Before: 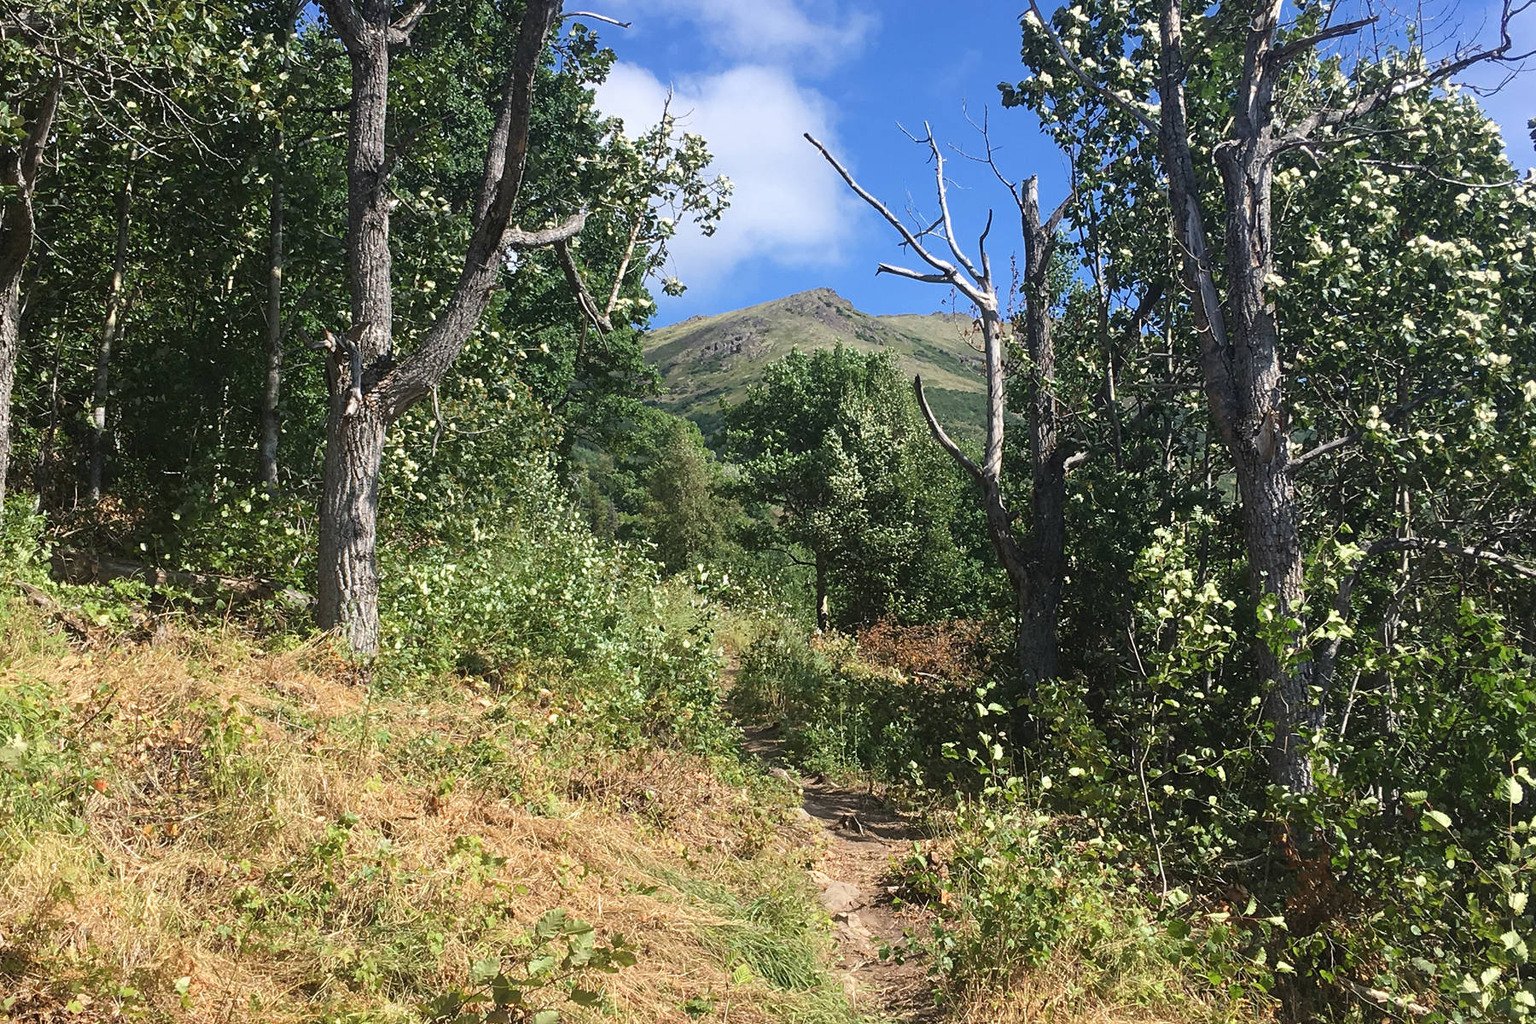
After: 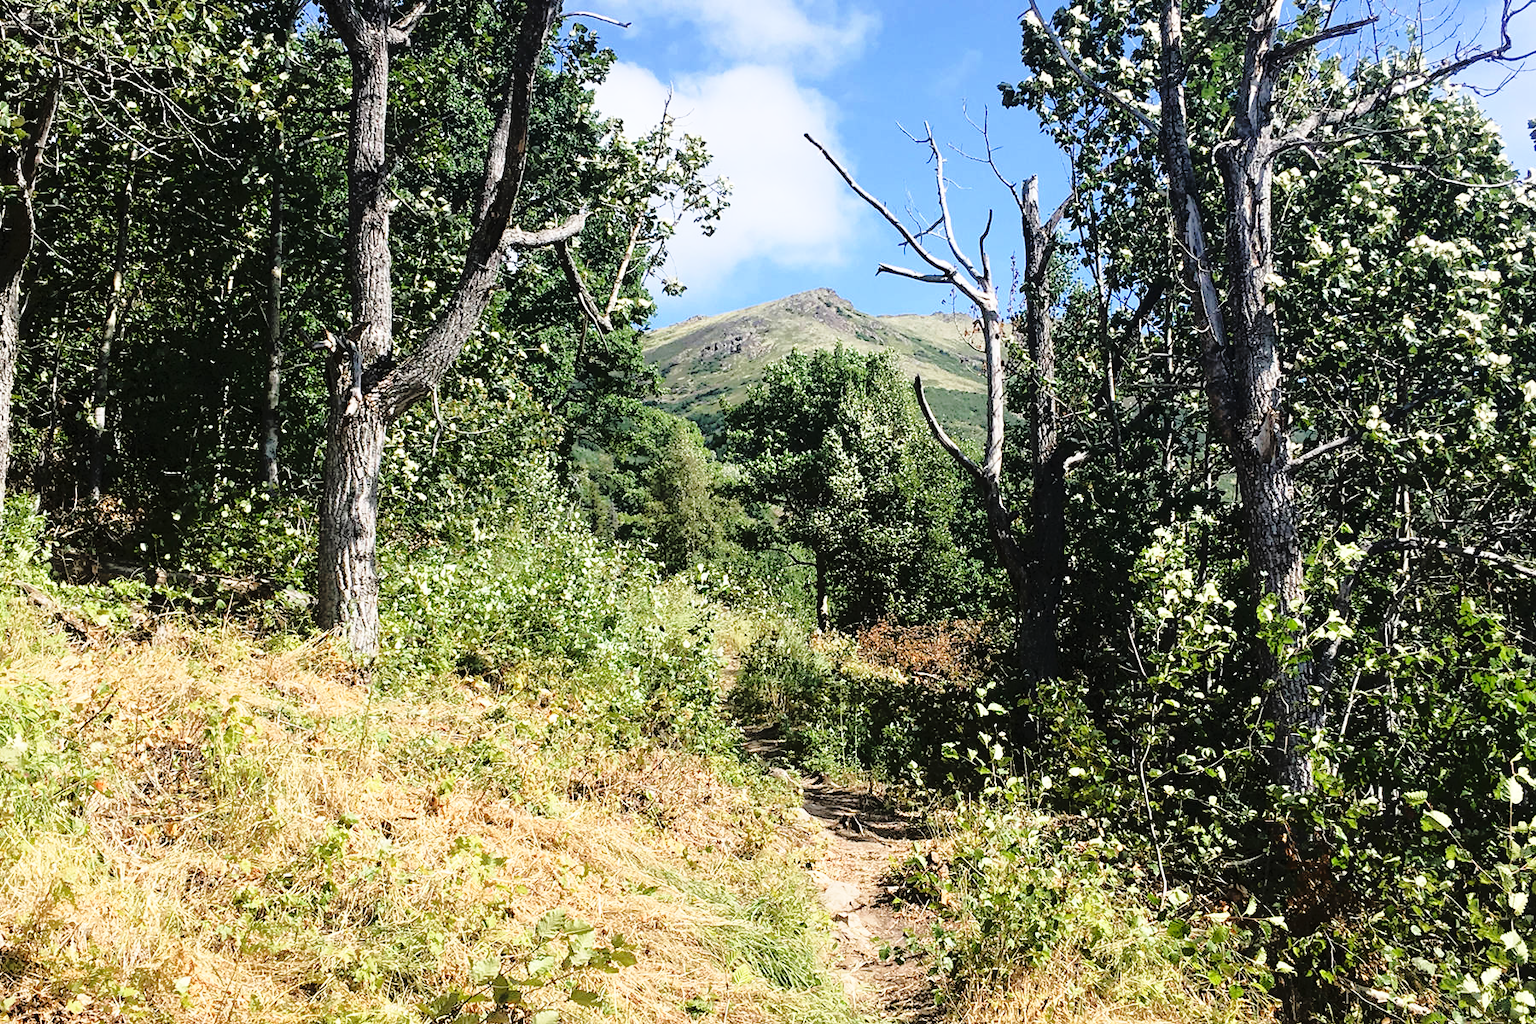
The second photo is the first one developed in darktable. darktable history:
tone equalizer: -8 EV -1.81 EV, -7 EV -1.12 EV, -6 EV -1.63 EV, edges refinement/feathering 500, mask exposure compensation -1.57 EV, preserve details no
base curve: curves: ch0 [(0, 0) (0.028, 0.03) (0.121, 0.232) (0.46, 0.748) (0.859, 0.968) (1, 1)], preserve colors none
levels: mode automatic, levels [0.012, 0.367, 0.697]
